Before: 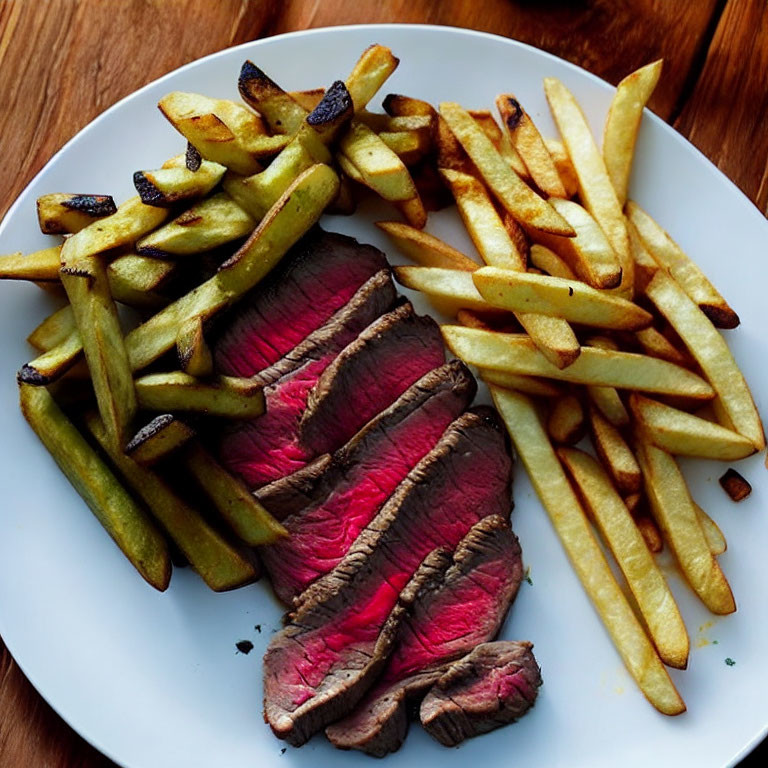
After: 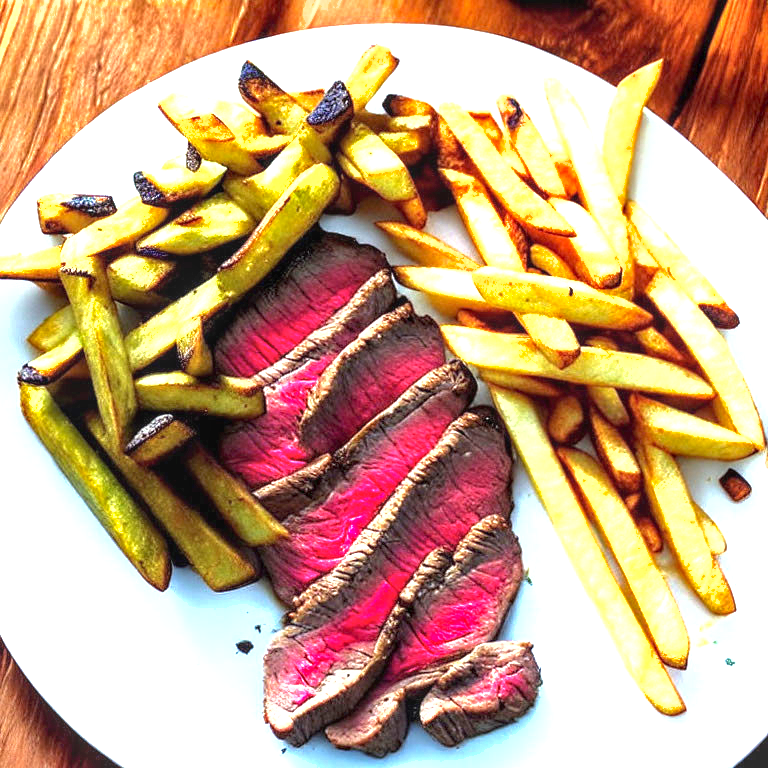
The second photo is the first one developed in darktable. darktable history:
local contrast: on, module defaults
shadows and highlights: shadows 8.48, white point adjustment 0.902, highlights -39.05
exposure: exposure 2.062 EV, compensate highlight preservation false
